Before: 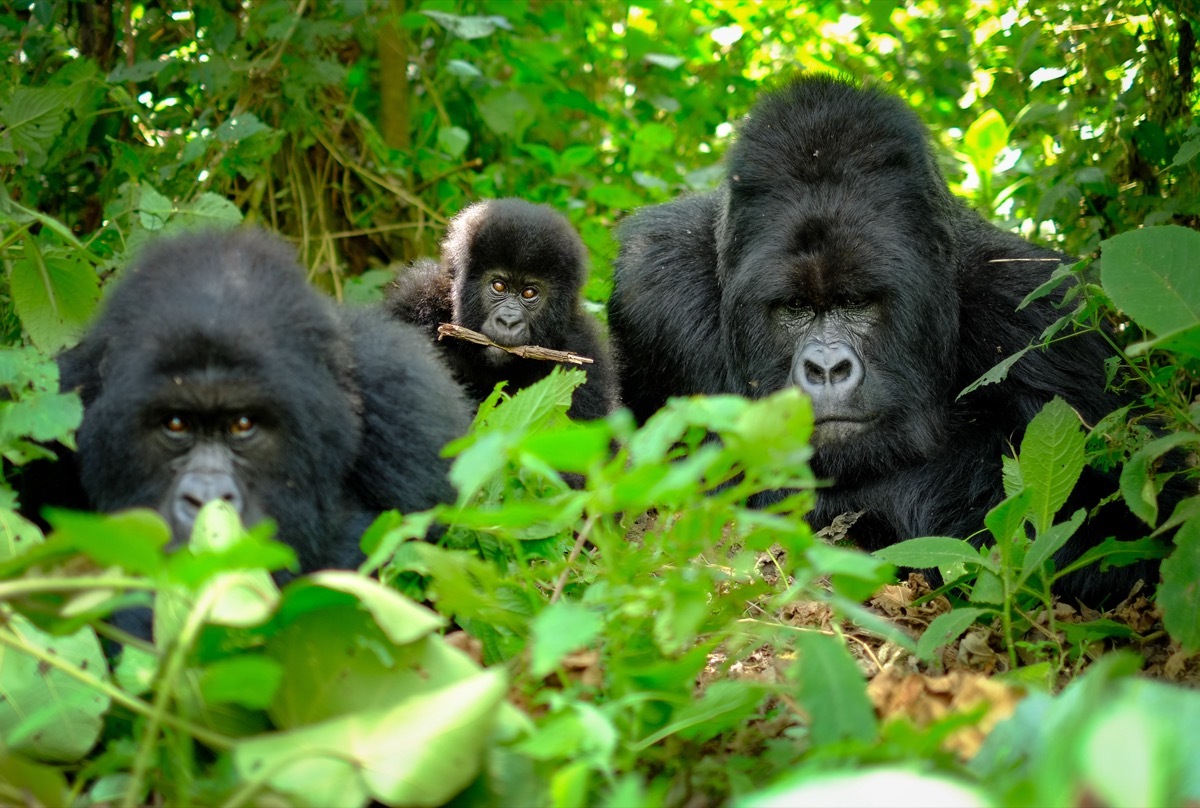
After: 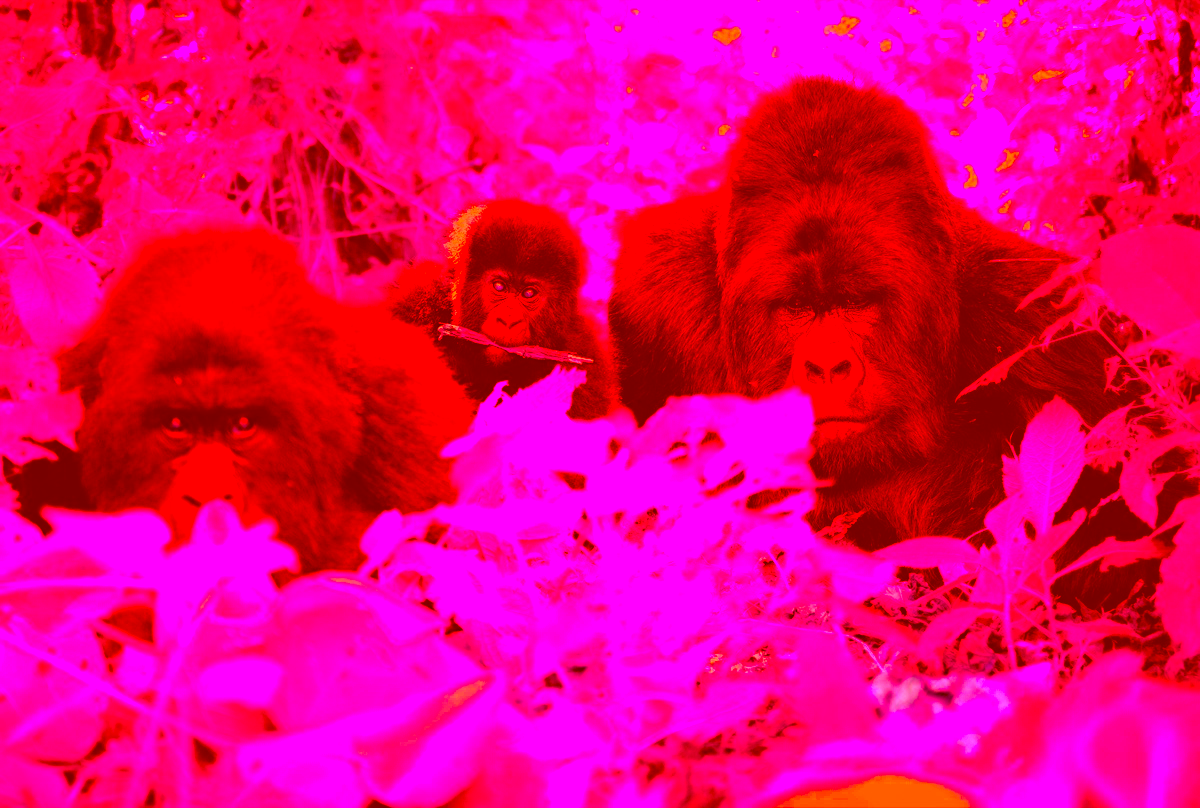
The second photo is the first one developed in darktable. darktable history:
color correction: highlights a* -39.44, highlights b* -39.66, shadows a* -39.81, shadows b* -39.63, saturation -2.94
